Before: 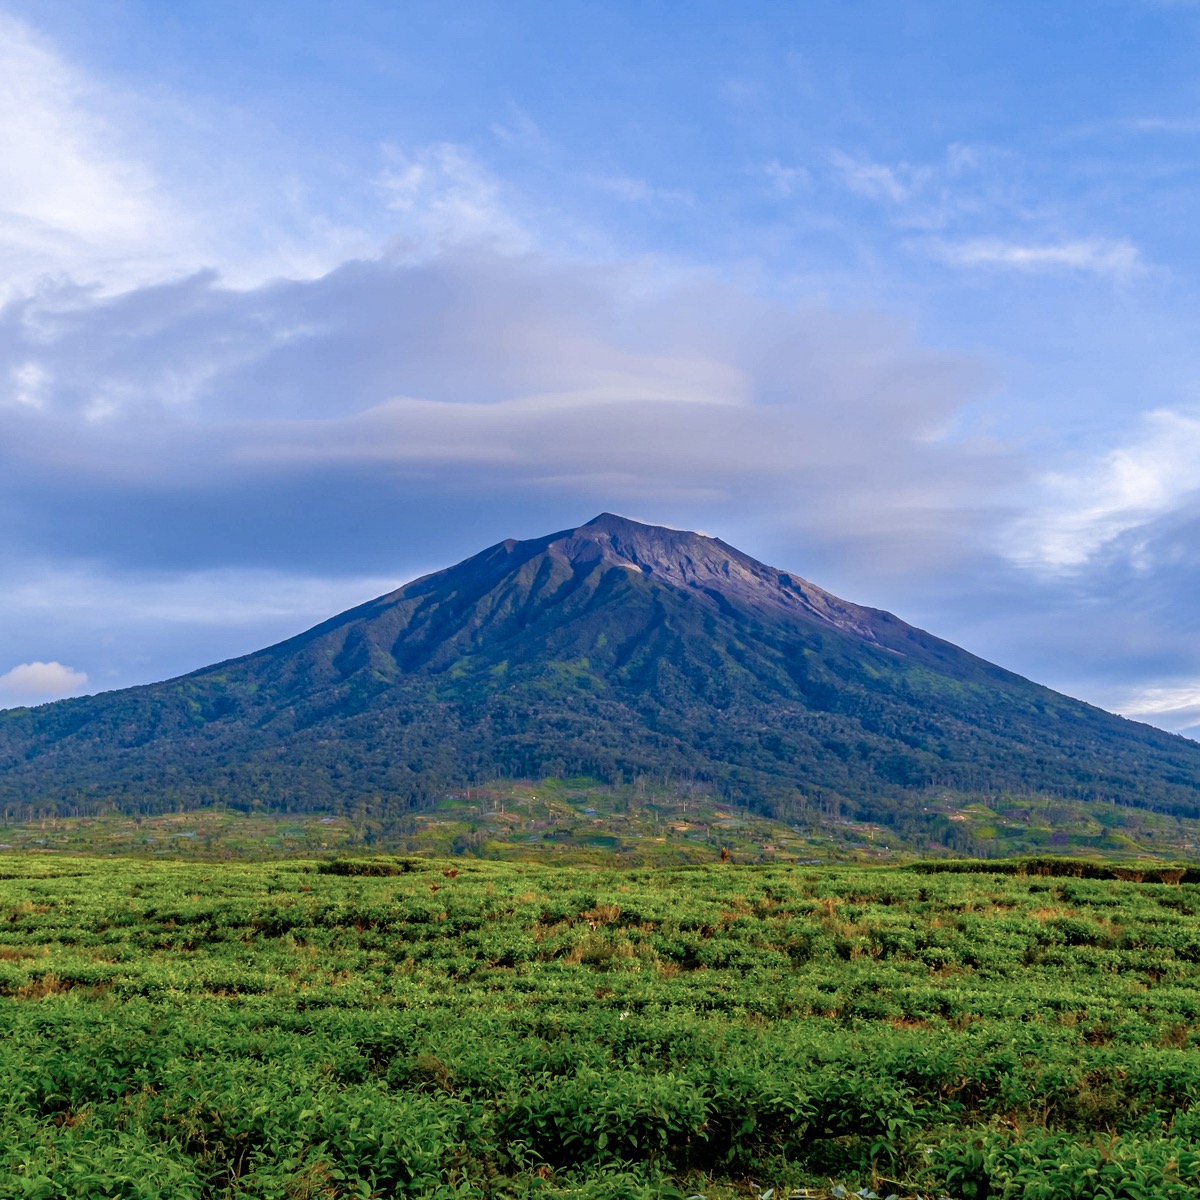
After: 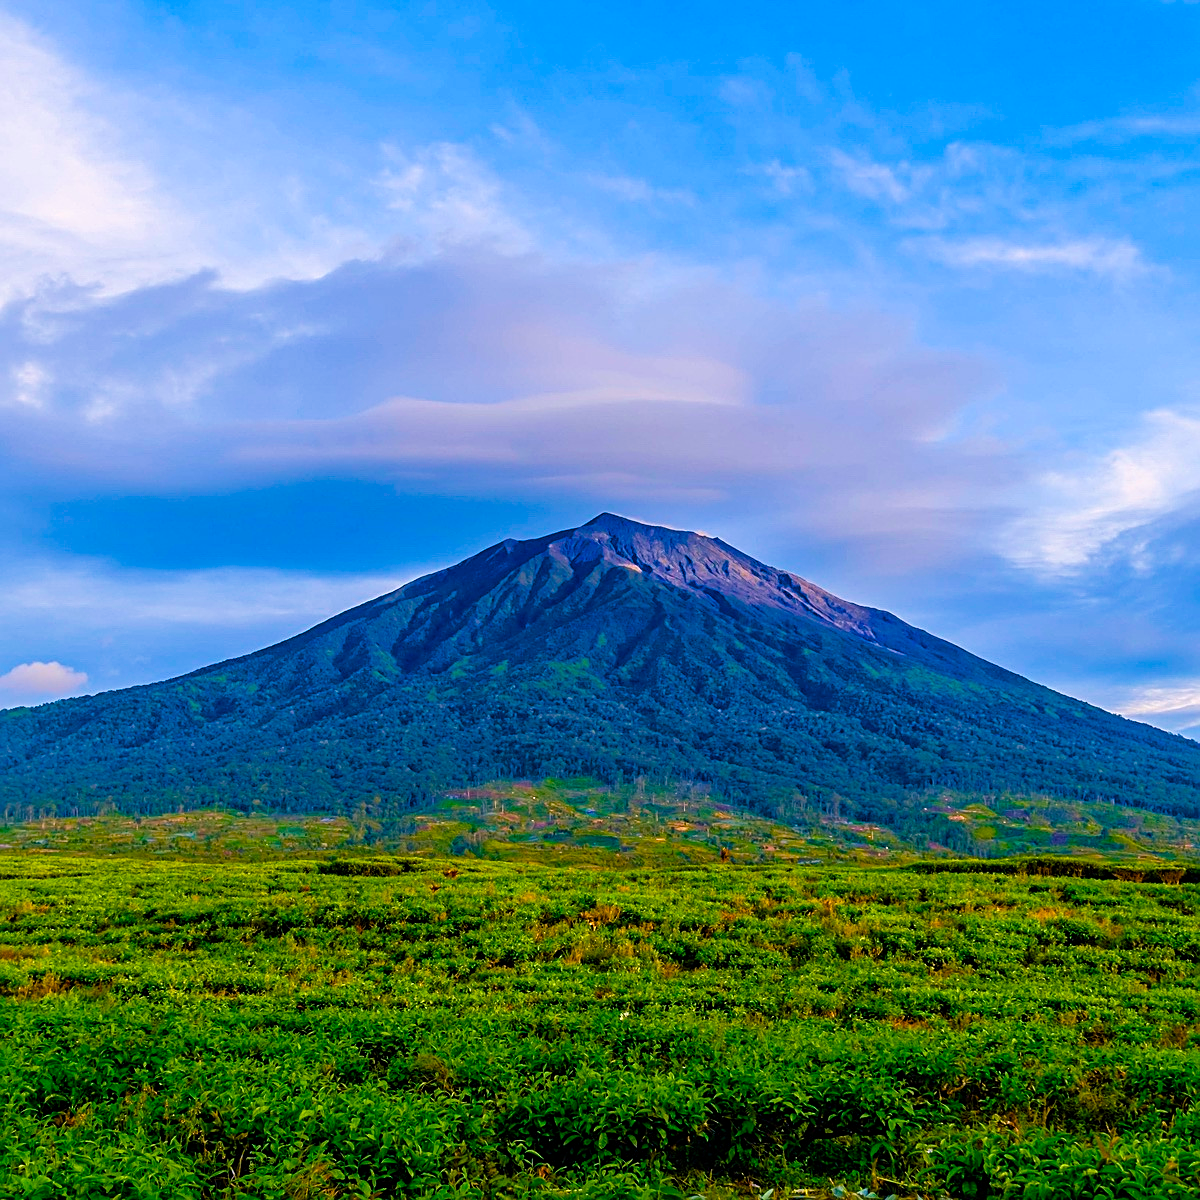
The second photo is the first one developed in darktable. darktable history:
sharpen: on, module defaults
color balance rgb: shadows lift › luminance -7.635%, shadows lift › chroma 2.258%, shadows lift › hue 202.81°, highlights gain › chroma 1.605%, highlights gain › hue 54.9°, linear chroma grading › global chroma 15.108%, perceptual saturation grading › global saturation 20%, perceptual saturation grading › highlights -14.207%, perceptual saturation grading › shadows 50.095%, global vibrance 20%
velvia: on, module defaults
